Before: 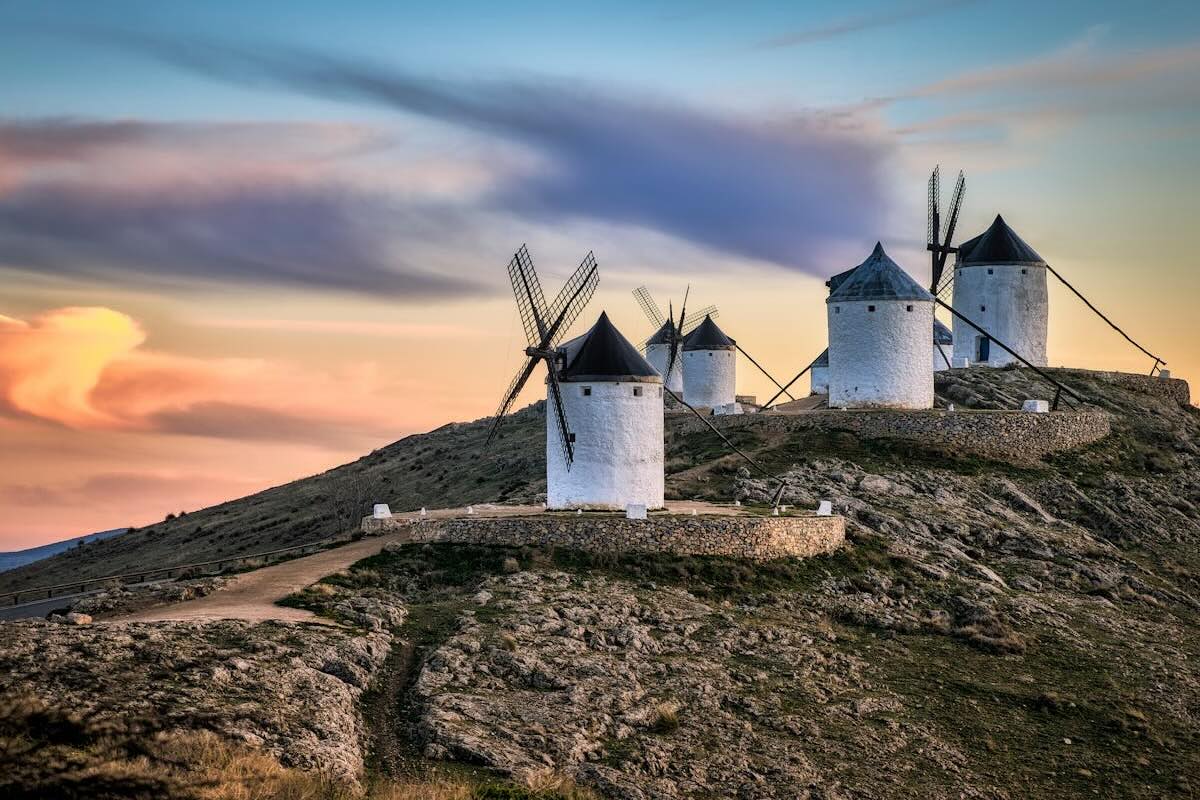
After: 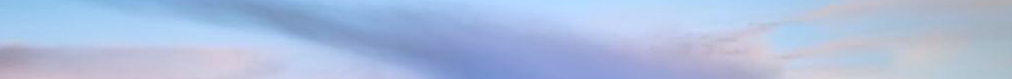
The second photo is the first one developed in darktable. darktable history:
crop and rotate: left 9.644%, top 9.491%, right 6.021%, bottom 80.509%
contrast brightness saturation: brightness 0.28
color calibration: illuminant as shot in camera, x 0.358, y 0.373, temperature 4628.91 K
